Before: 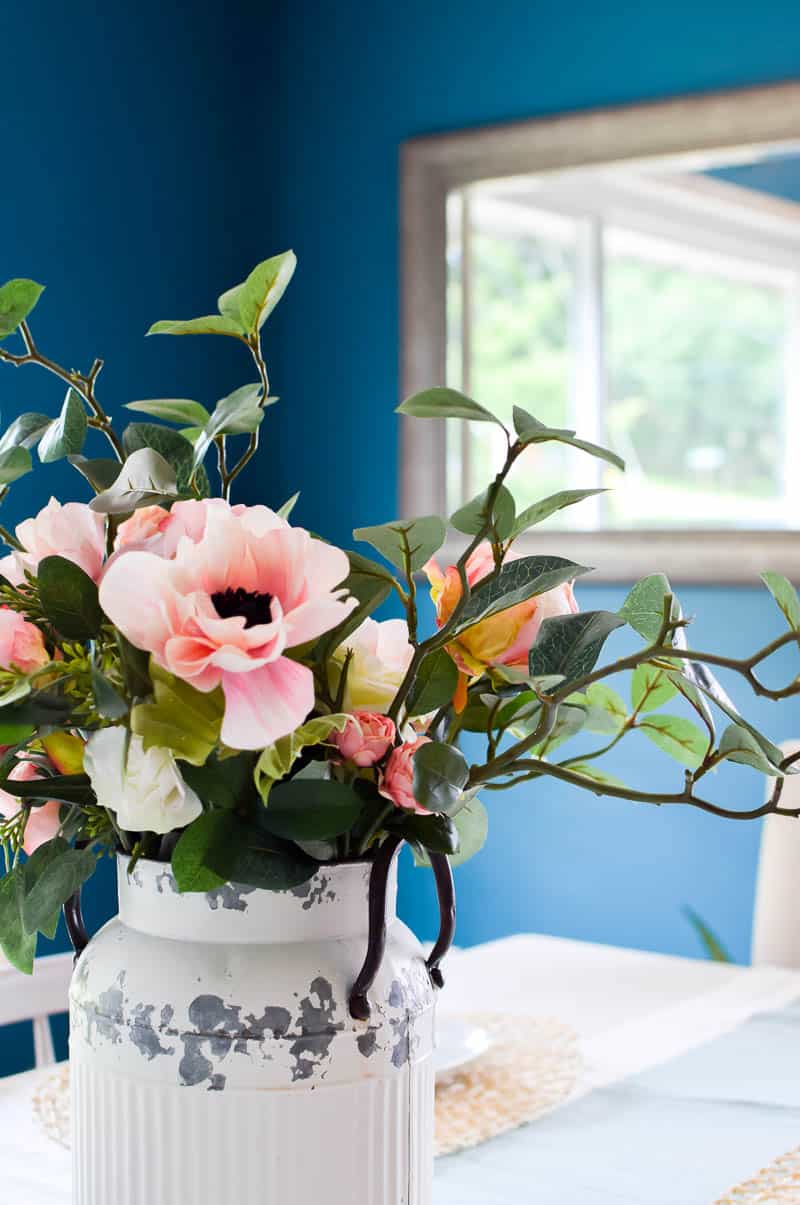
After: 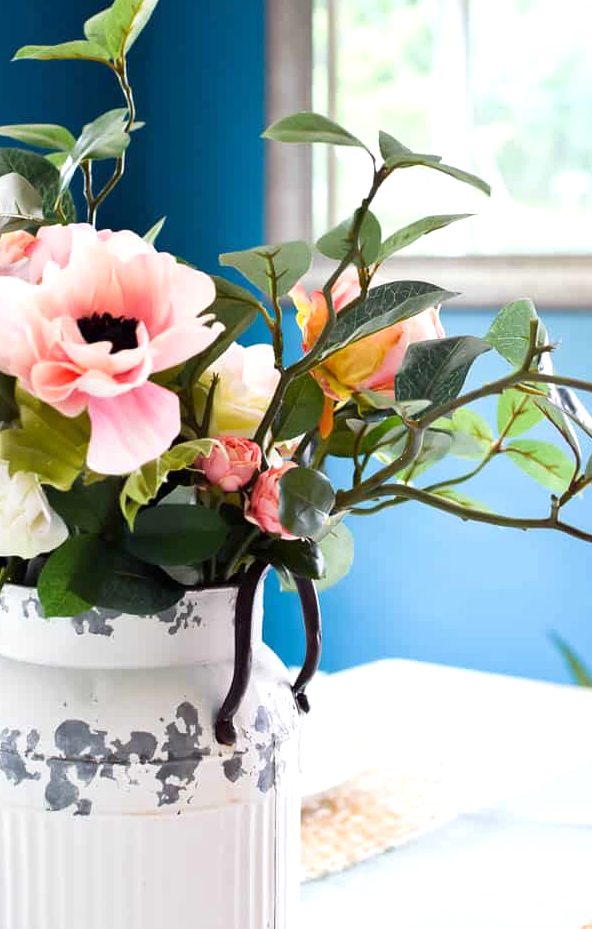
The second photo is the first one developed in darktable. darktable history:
exposure: exposure 0.375 EV, compensate highlight preservation false
crop: left 16.871%, top 22.857%, right 9.116%
